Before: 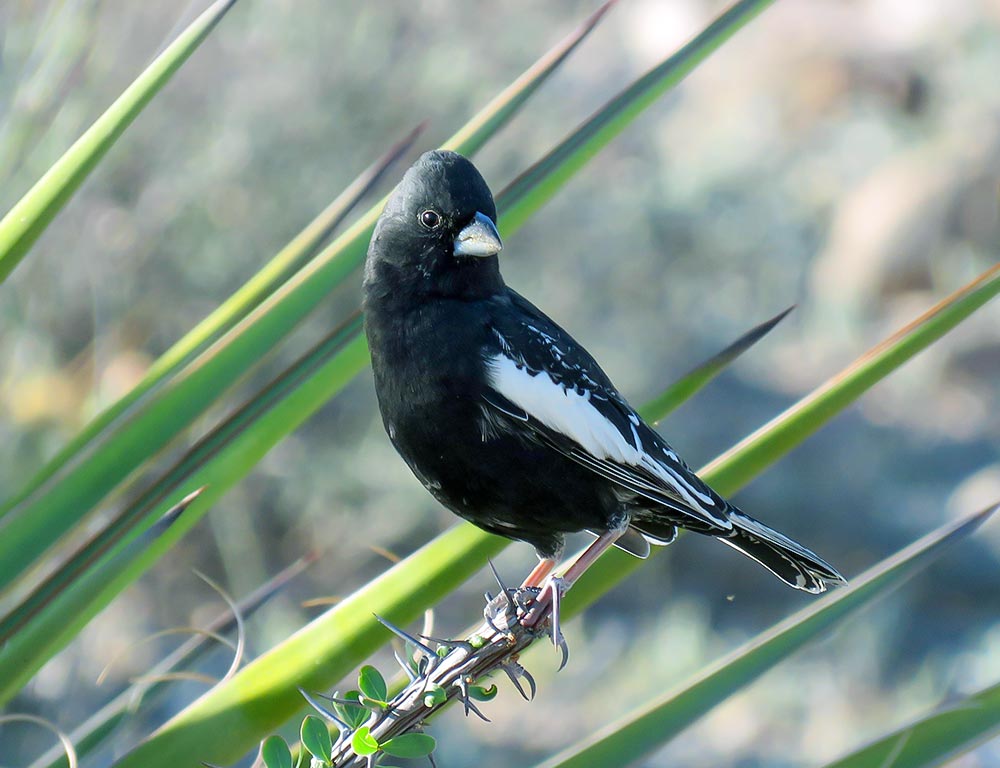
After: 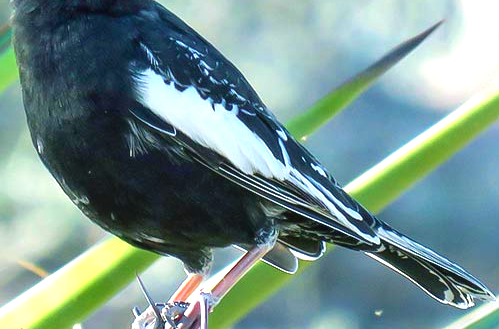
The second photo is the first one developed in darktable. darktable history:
exposure: exposure 1 EV, compensate highlight preservation false
local contrast: detail 110%
velvia: on, module defaults
crop: left 35.204%, top 37.129%, right 14.878%, bottom 20.014%
